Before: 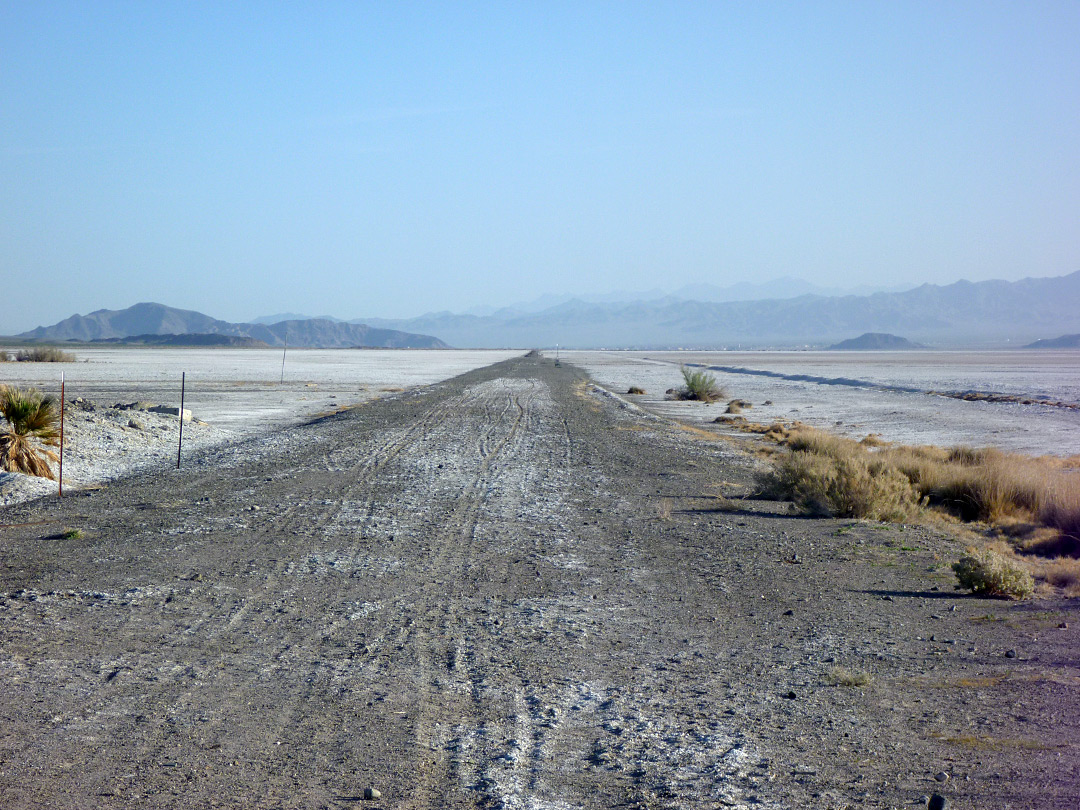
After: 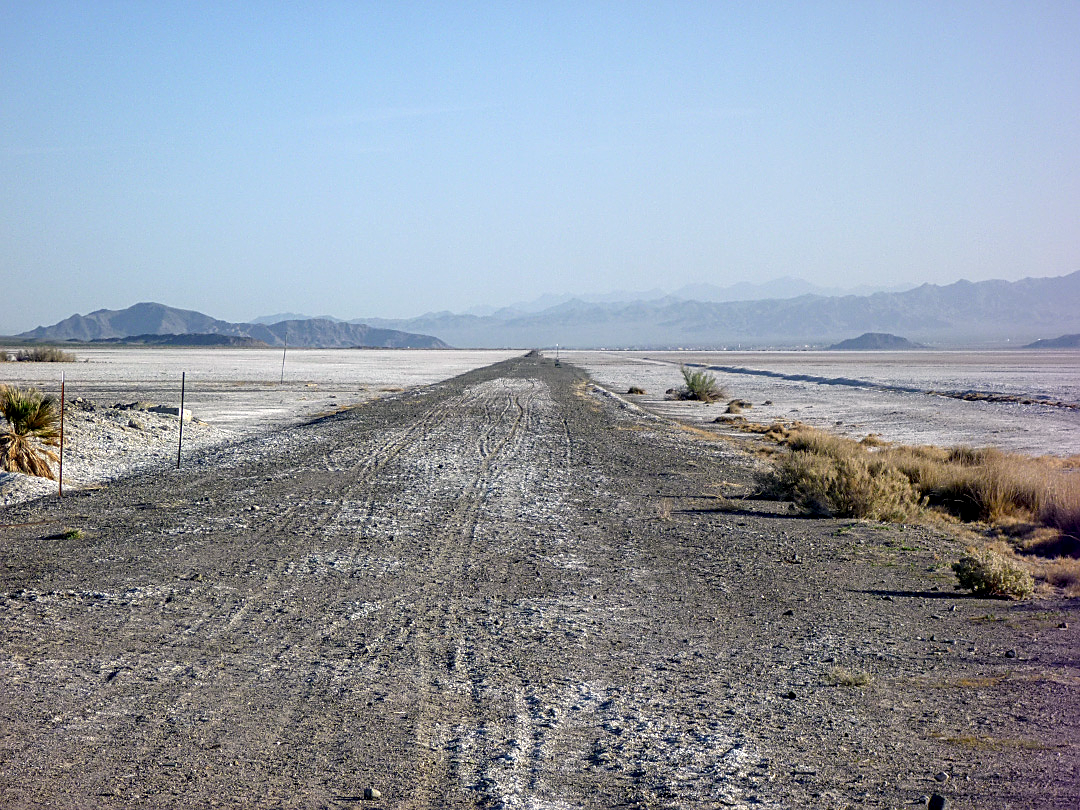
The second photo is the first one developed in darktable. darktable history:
local contrast: detail 130%
color correction: highlights a* 3.83, highlights b* 5.09
sharpen: on, module defaults
